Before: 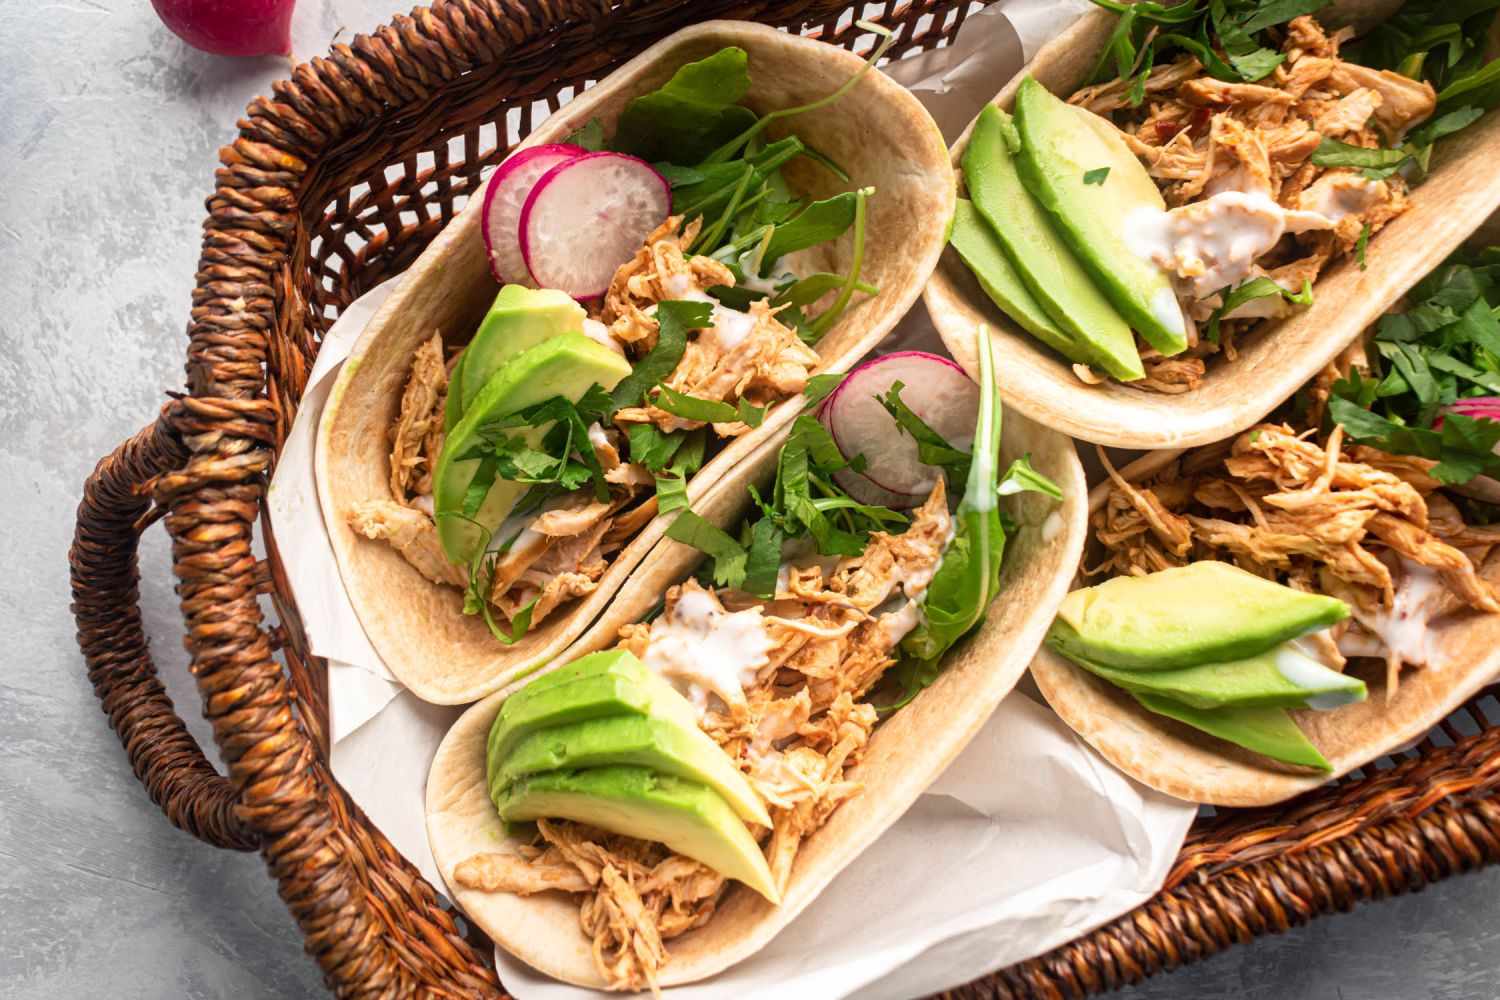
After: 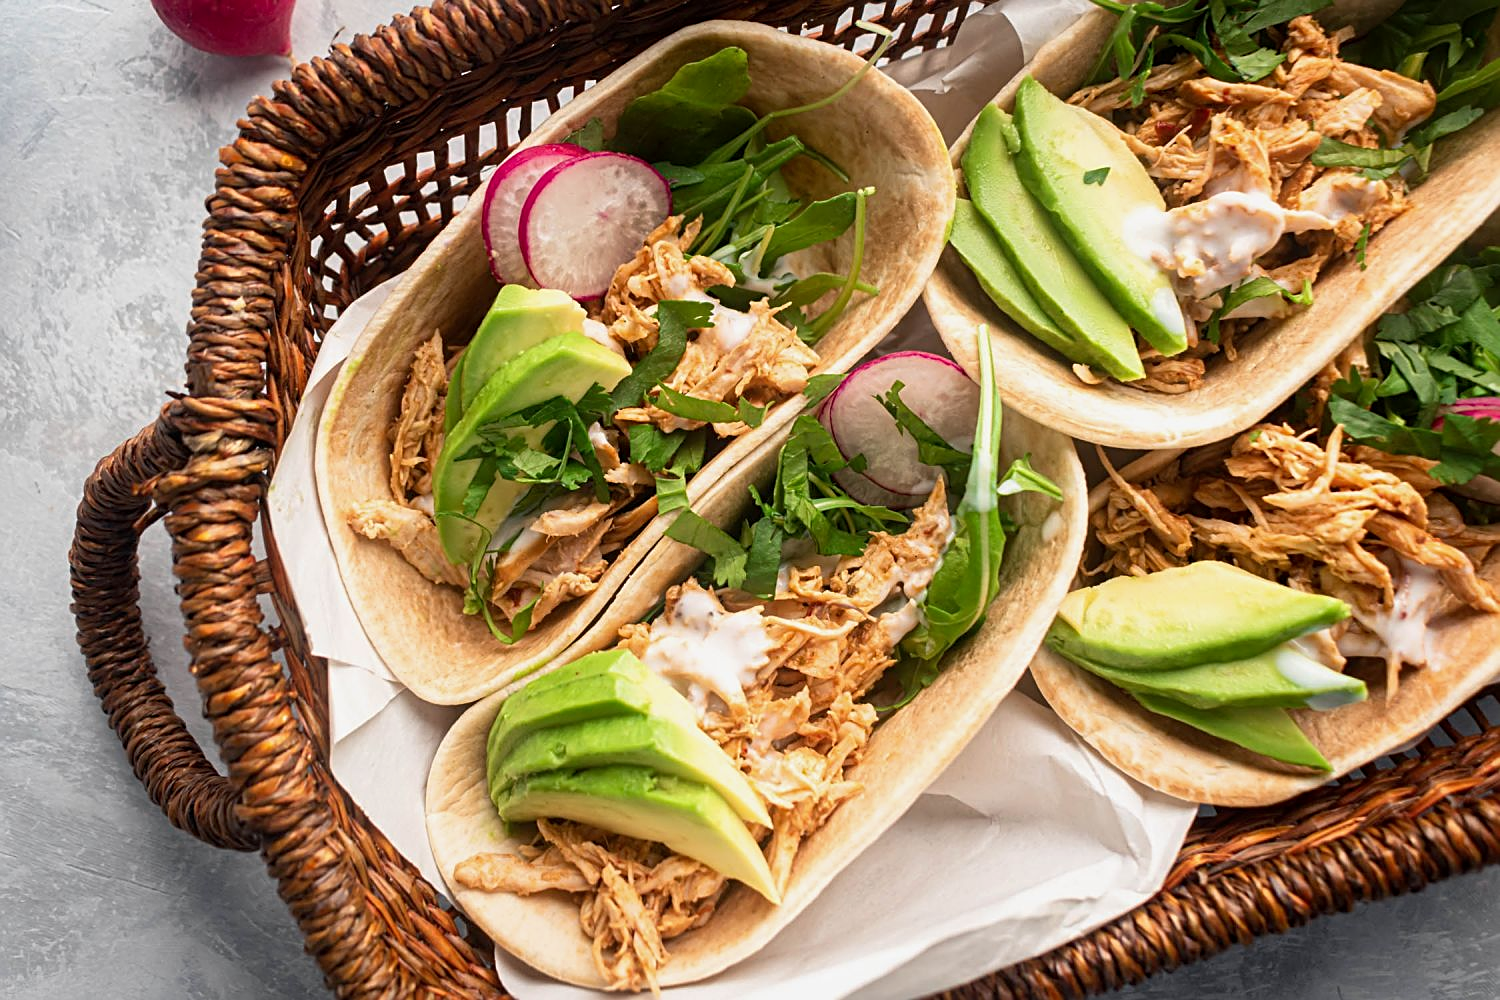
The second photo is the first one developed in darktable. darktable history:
exposure: black level correction 0.001, exposure -0.122 EV, compensate highlight preservation false
sharpen: on, module defaults
